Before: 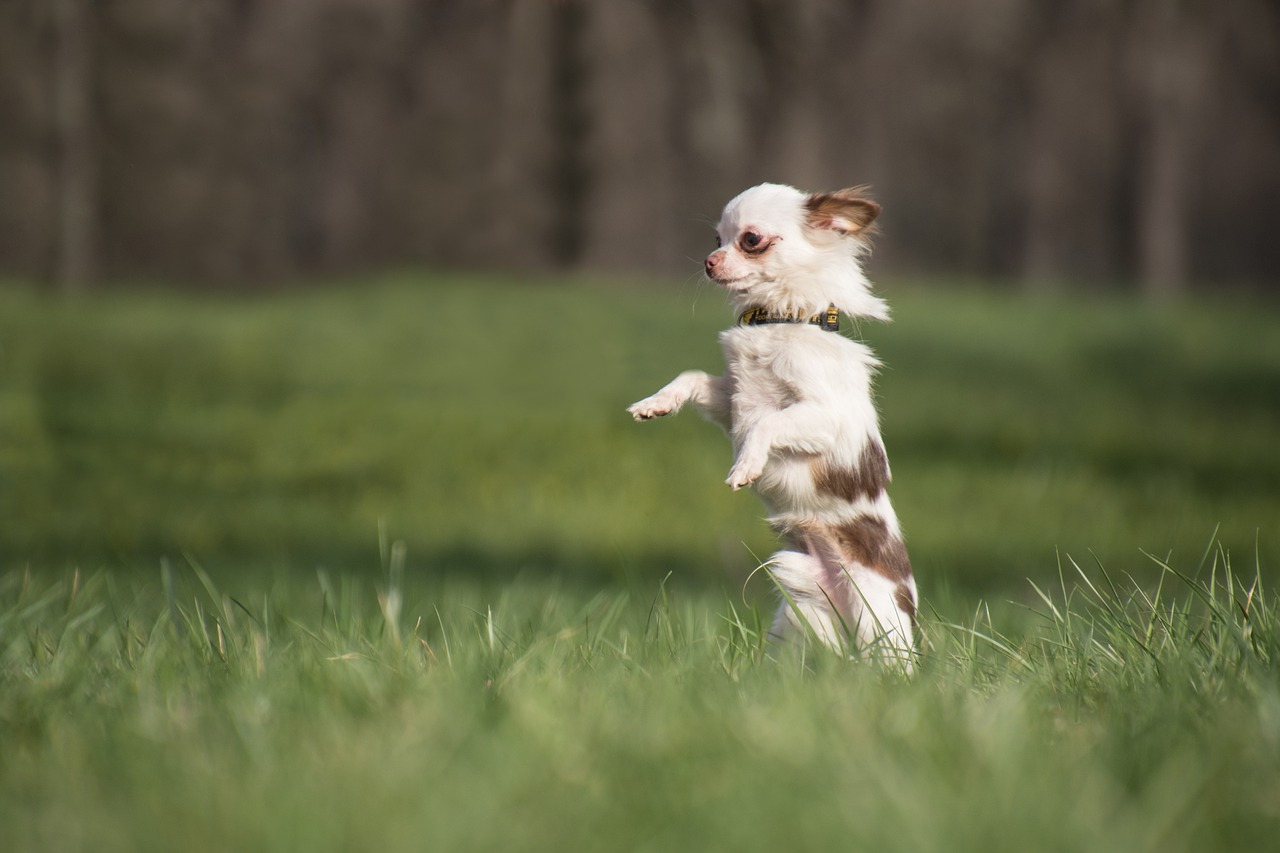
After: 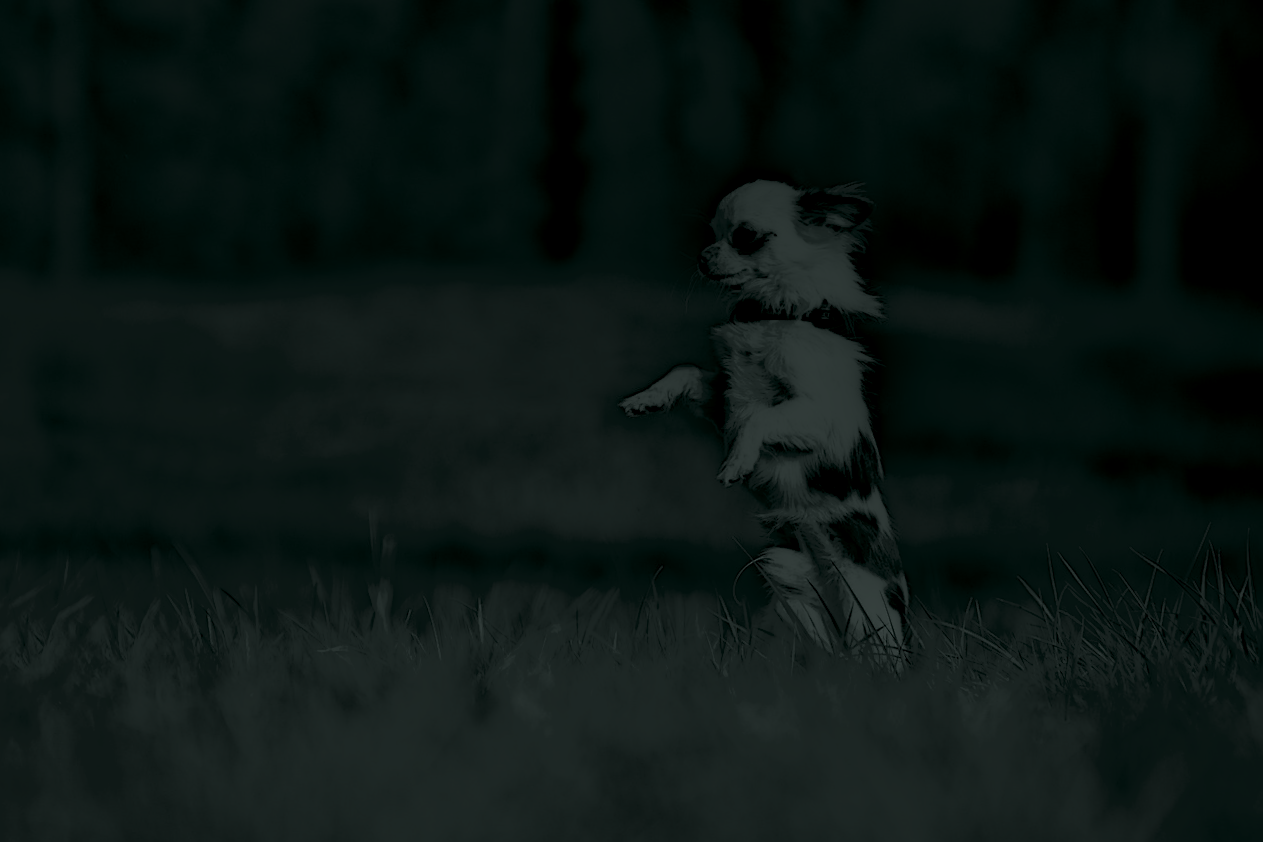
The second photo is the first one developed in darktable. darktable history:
colorize: hue 90°, saturation 19%, lightness 1.59%, version 1
exposure: black level correction -0.025, exposure -0.117 EV, compensate highlight preservation false
color correction: saturation 3
crop and rotate: angle -0.5°
sharpen: on, module defaults
local contrast: highlights 0%, shadows 198%, detail 164%, midtone range 0.001
contrast brightness saturation: contrast -0.08, brightness -0.04, saturation -0.11
